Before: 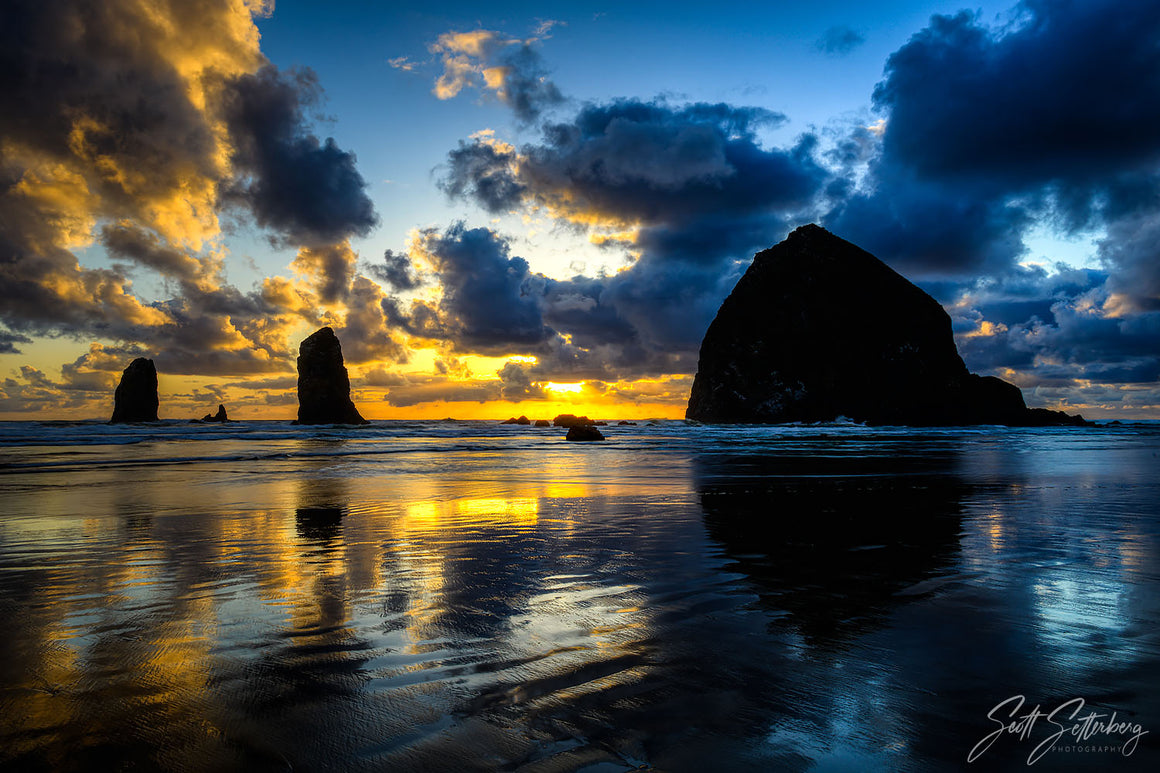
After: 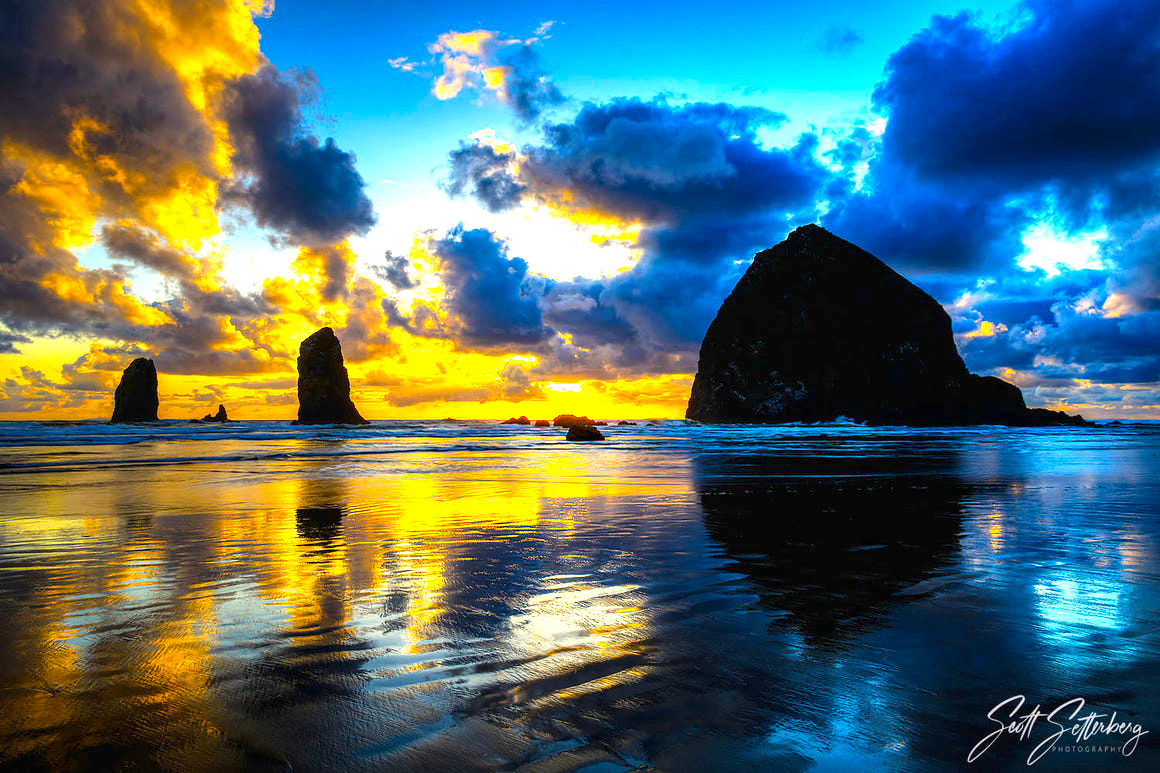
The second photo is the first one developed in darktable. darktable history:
color balance rgb: perceptual saturation grading › global saturation 25%, global vibrance 20%
color correction: highlights a* 3.22, highlights b* 1.93, saturation 1.19
exposure: black level correction 0, exposure 1.379 EV, compensate exposure bias true, compensate highlight preservation false
